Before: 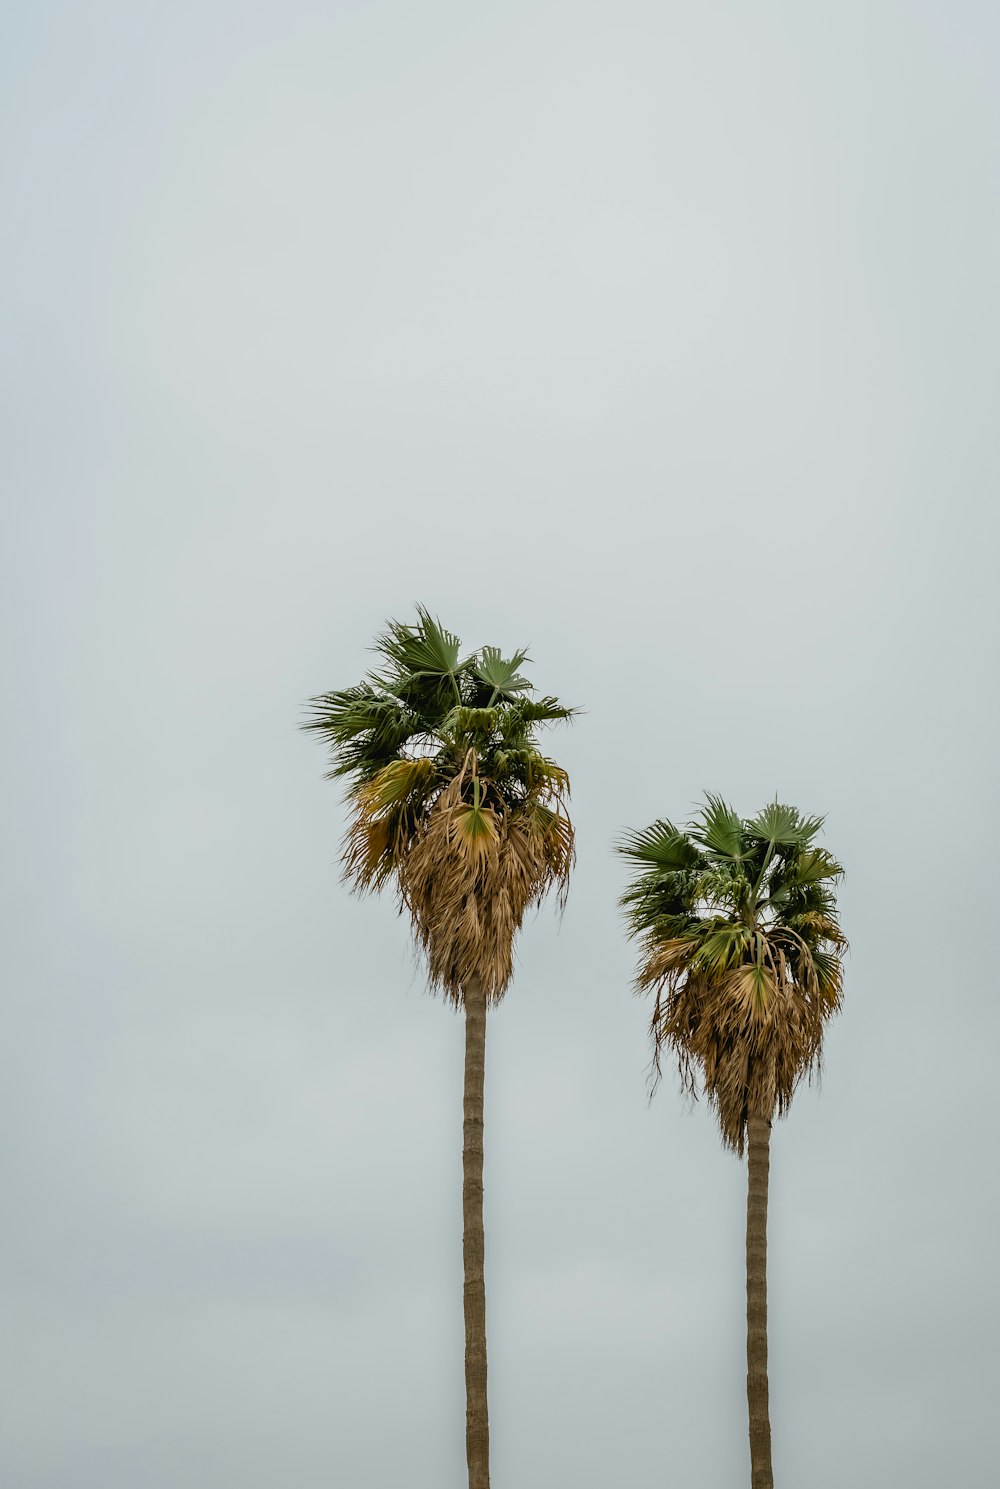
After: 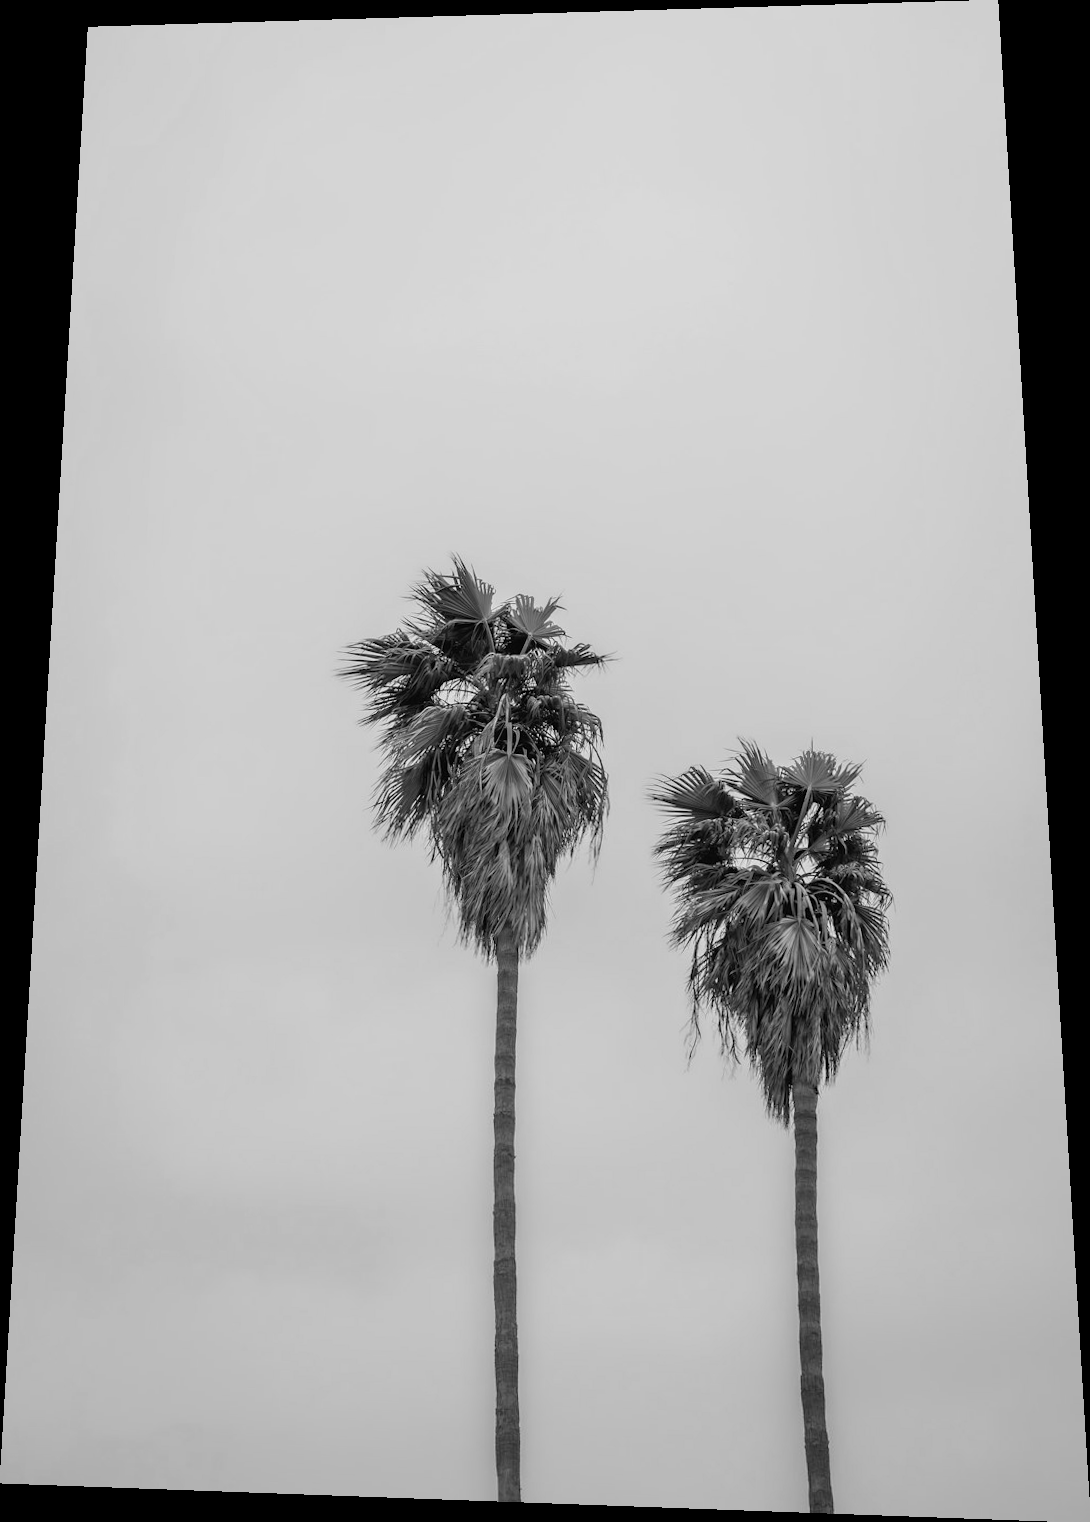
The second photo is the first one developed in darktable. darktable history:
rotate and perspective: rotation 0.128°, lens shift (vertical) -0.181, lens shift (horizontal) -0.044, shear 0.001, automatic cropping off
monochrome: a 16.01, b -2.65, highlights 0.52
